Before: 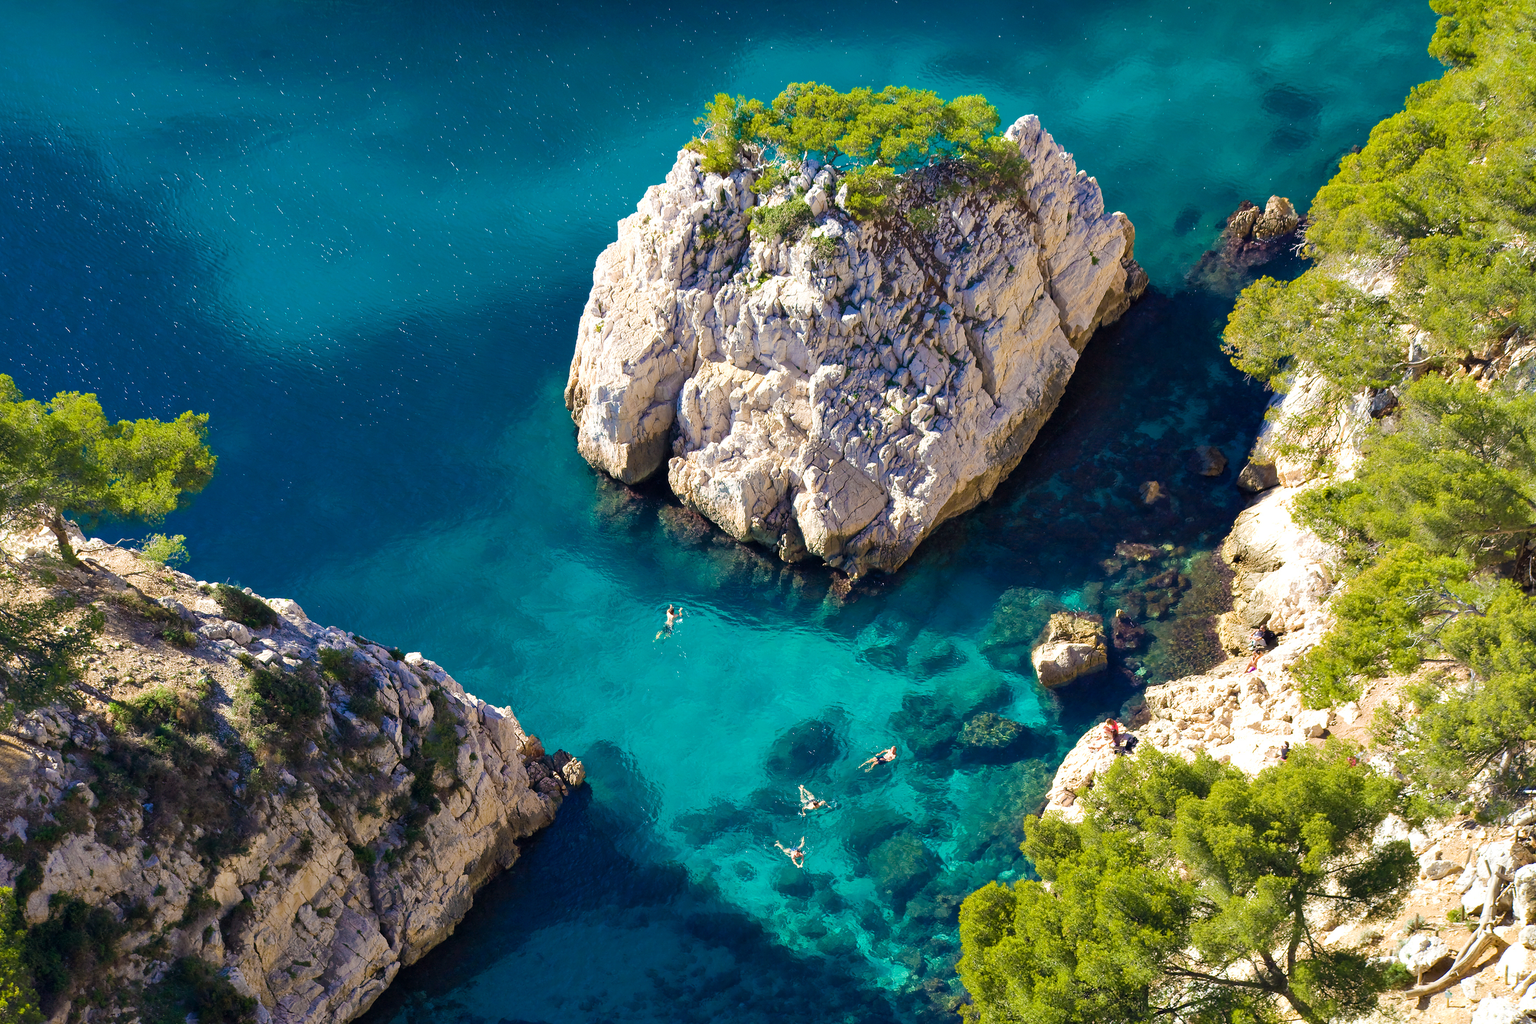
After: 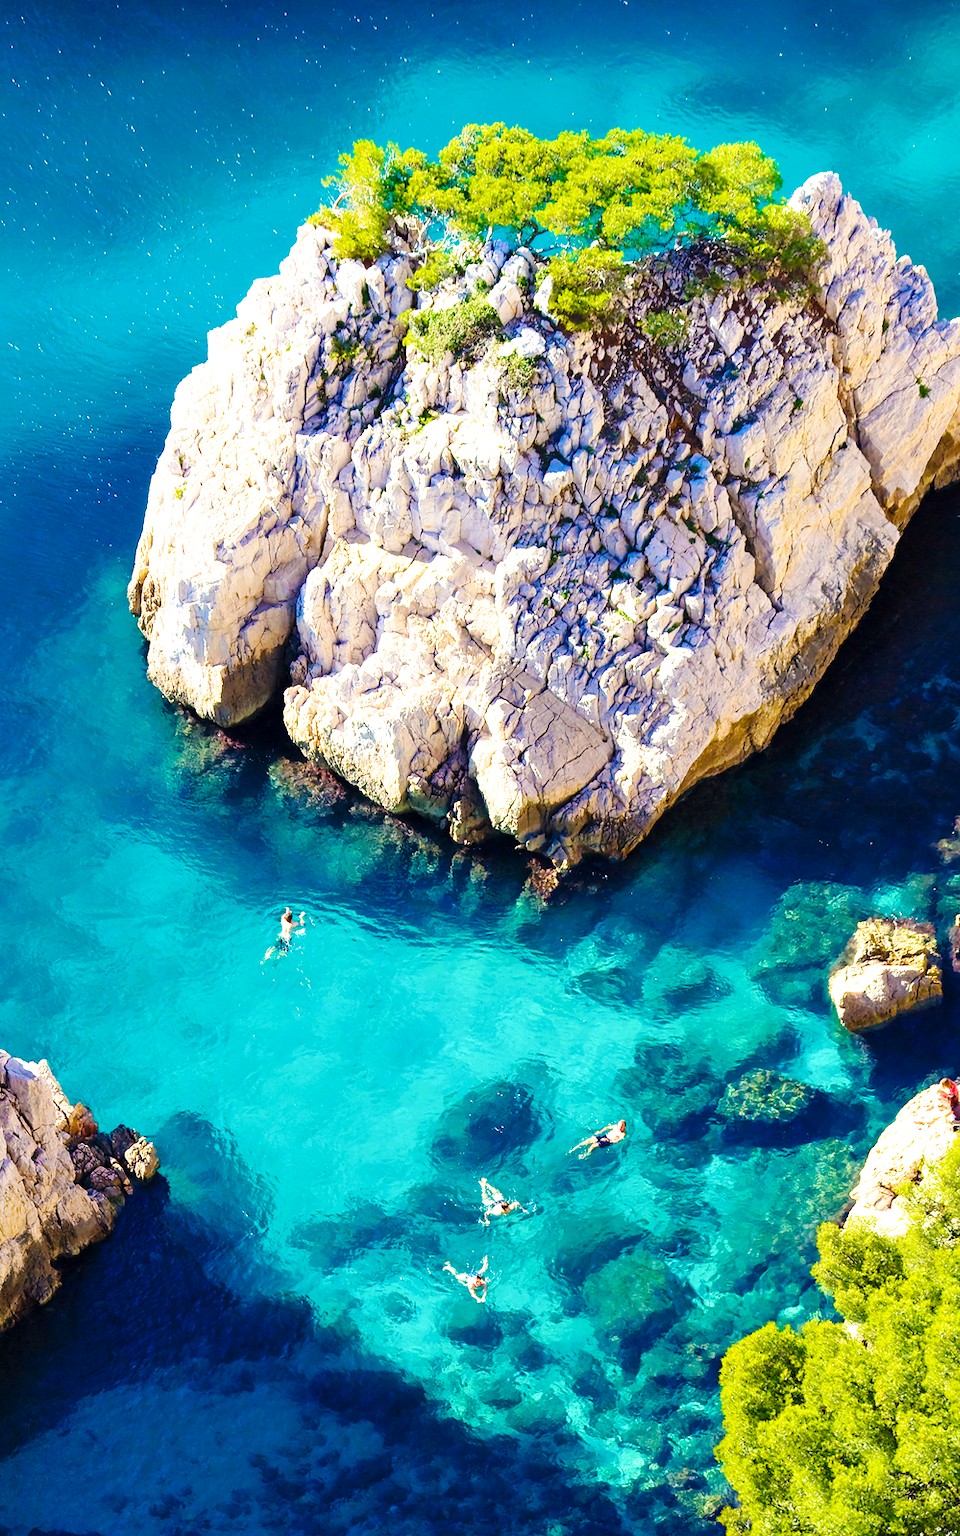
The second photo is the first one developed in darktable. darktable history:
tone equalizer: on, module defaults
exposure: black level correction 0.001, exposure 0.5 EV, compensate exposure bias true, compensate highlight preservation false
crop: left 31.229%, right 27.105%
contrast brightness saturation: saturation 0.13
base curve: curves: ch0 [(0, 0) (0.036, 0.025) (0.121, 0.166) (0.206, 0.329) (0.605, 0.79) (1, 1)], preserve colors none
